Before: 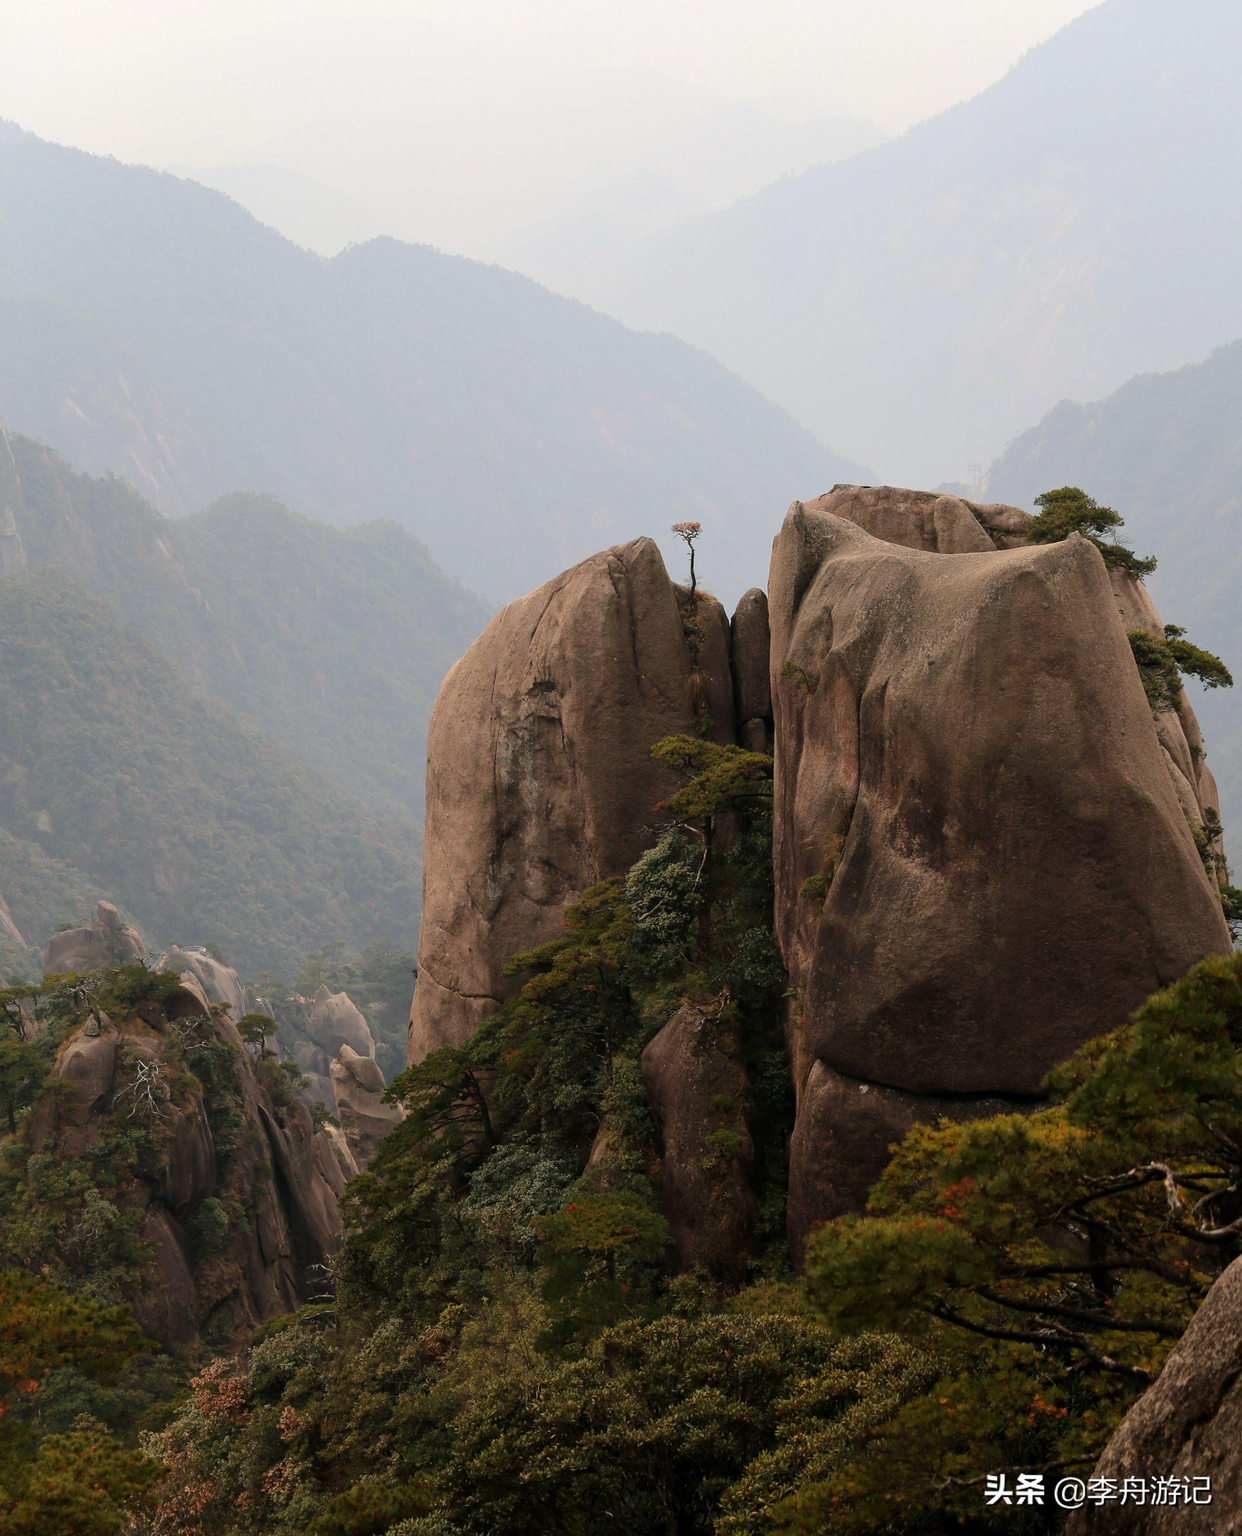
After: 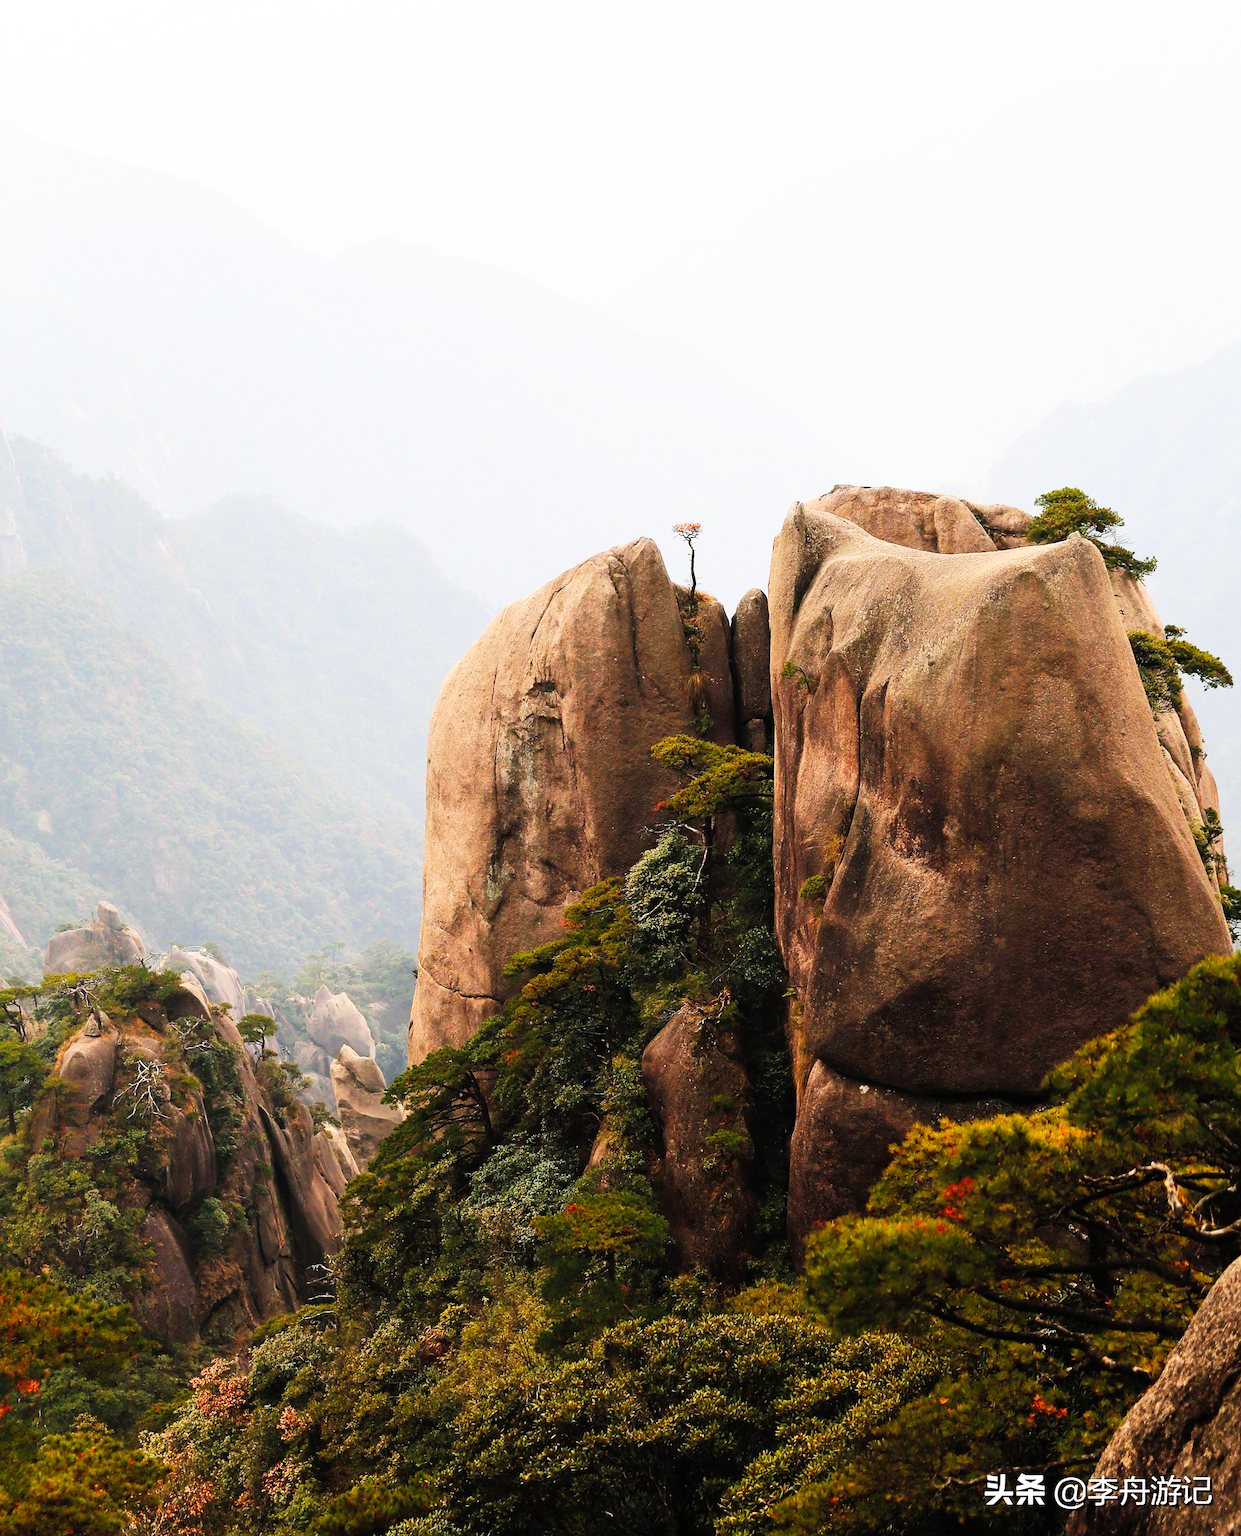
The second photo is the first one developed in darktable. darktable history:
contrast brightness saturation: brightness 0.09, saturation 0.19
sharpen: on, module defaults
base curve: curves: ch0 [(0, 0) (0.007, 0.004) (0.027, 0.03) (0.046, 0.07) (0.207, 0.54) (0.442, 0.872) (0.673, 0.972) (1, 1)], preserve colors none
